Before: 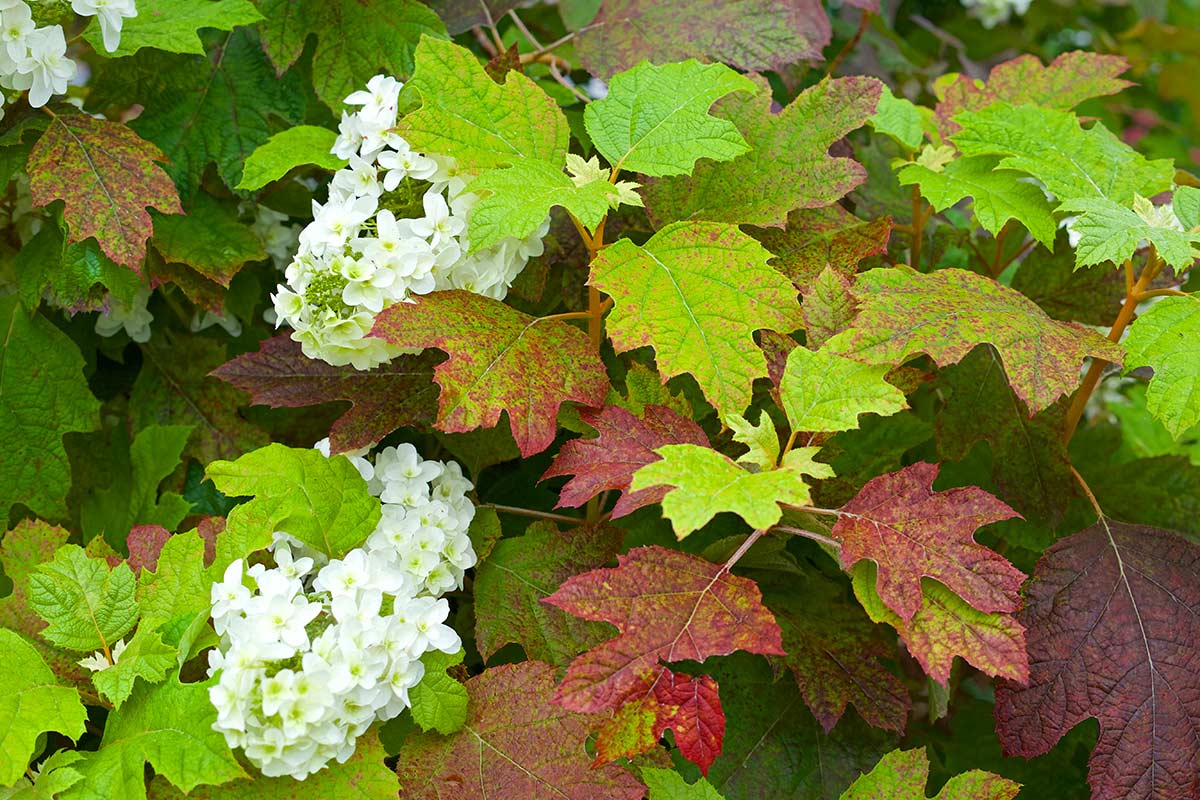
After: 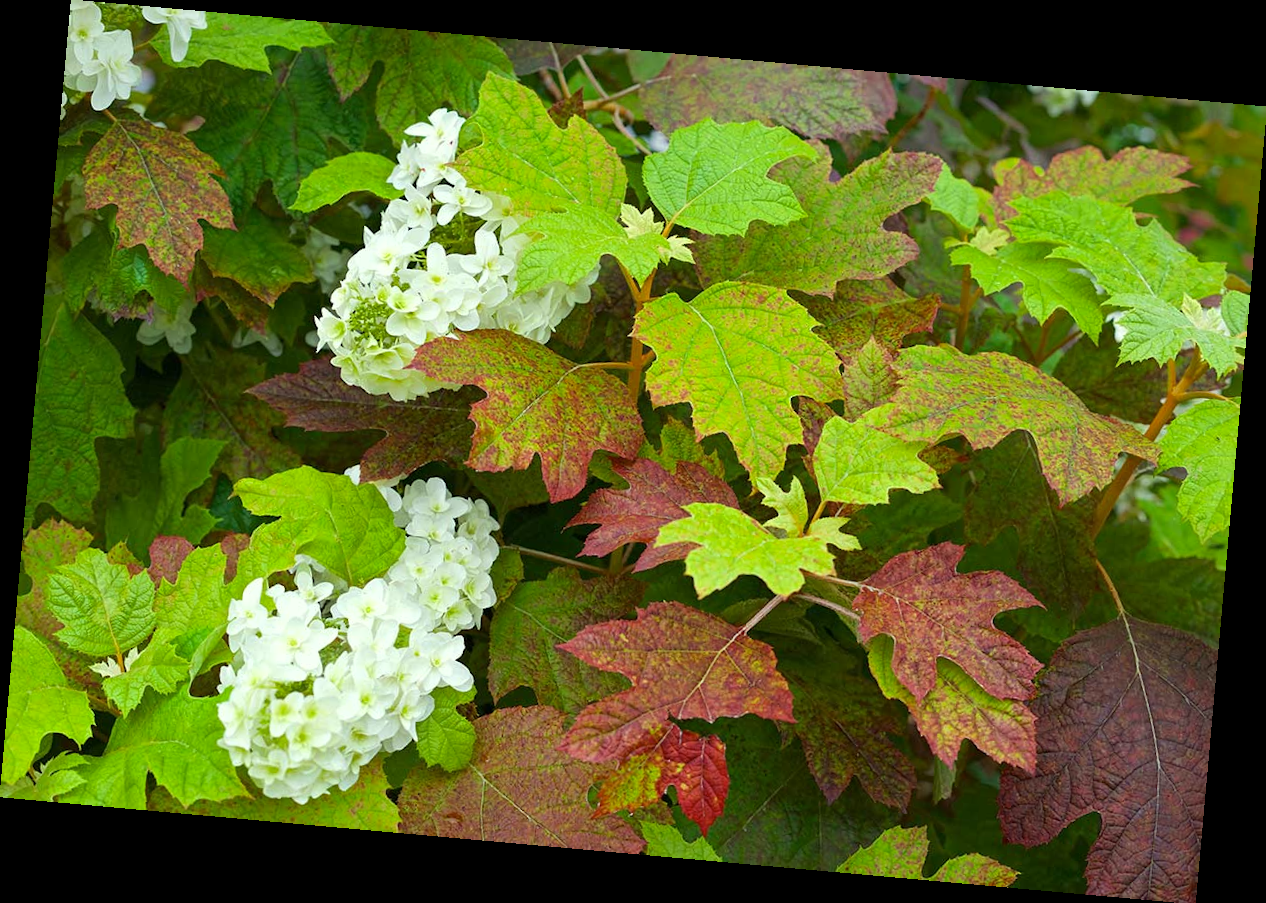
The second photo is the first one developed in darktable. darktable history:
color correction: highlights a* -4.73, highlights b* 5.06, saturation 0.97
rotate and perspective: rotation 5.12°, automatic cropping off
